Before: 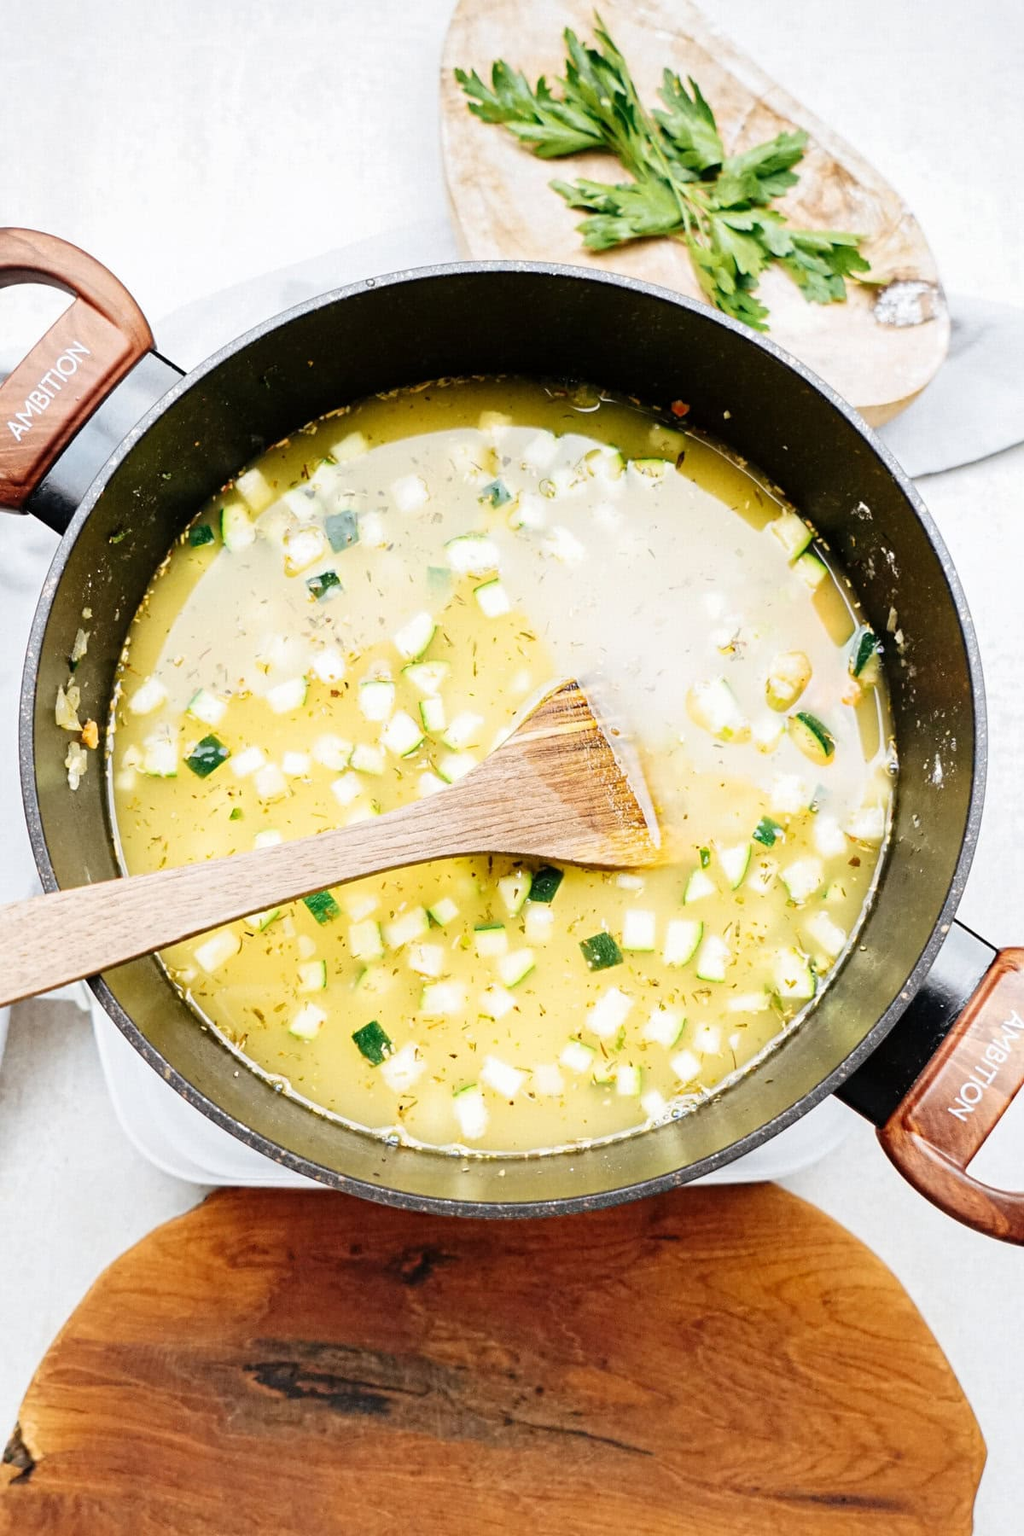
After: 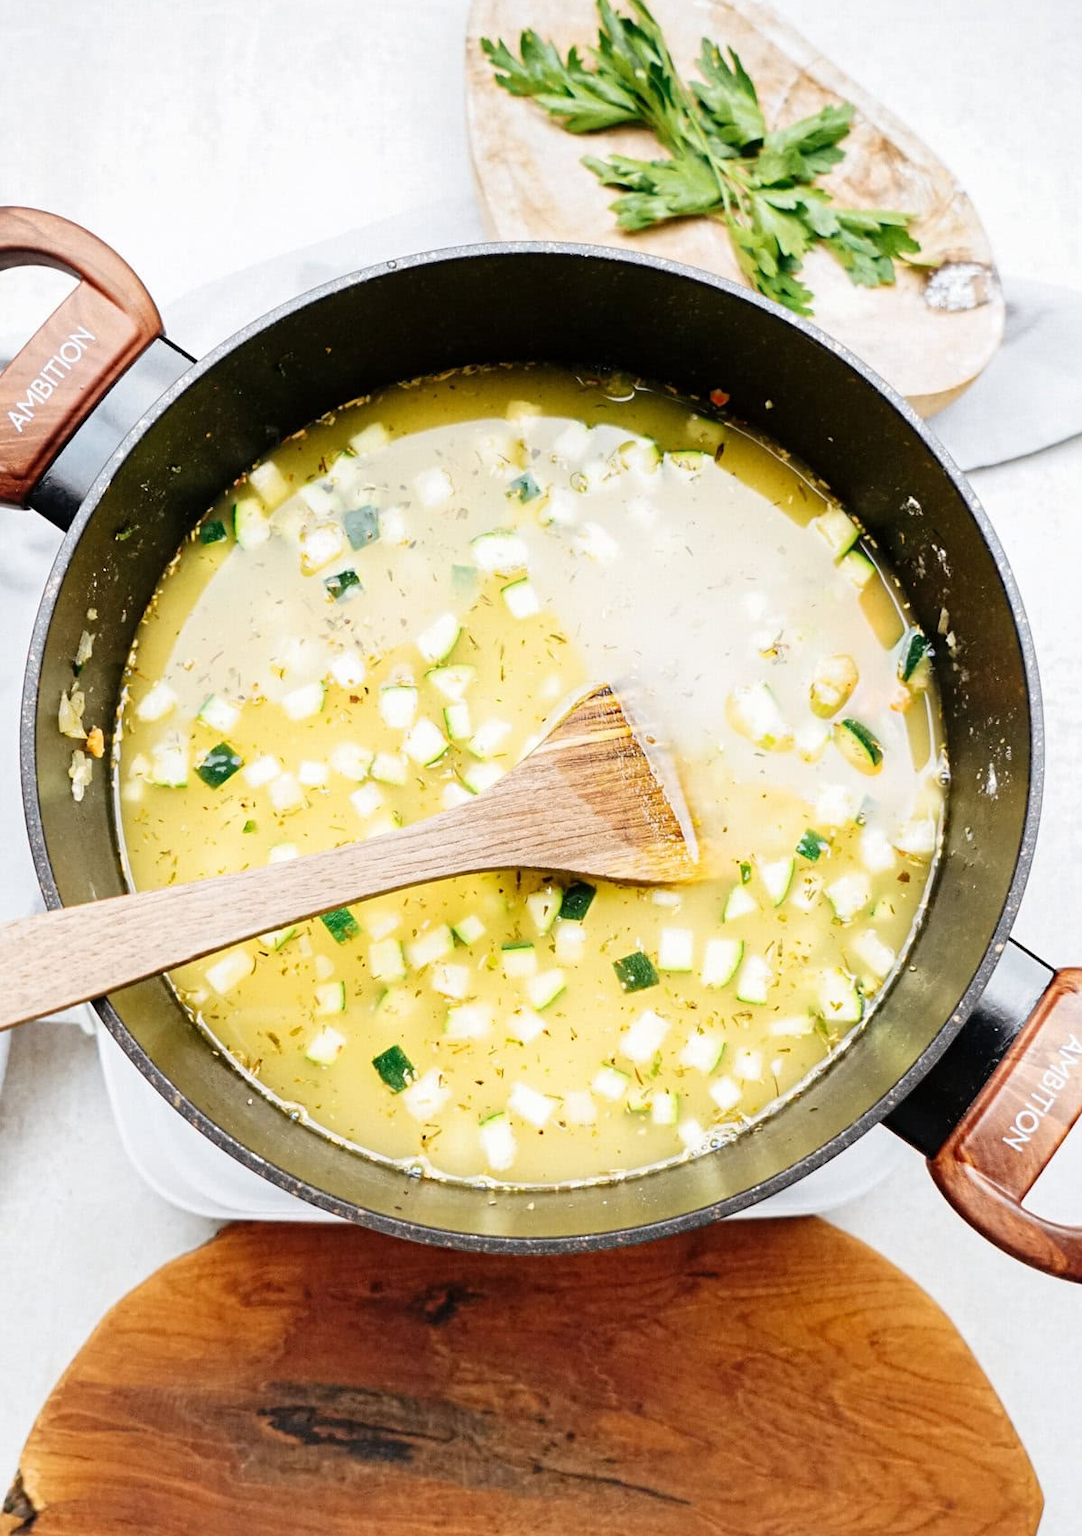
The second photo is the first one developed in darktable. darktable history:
crop and rotate: top 2.165%, bottom 3.246%
